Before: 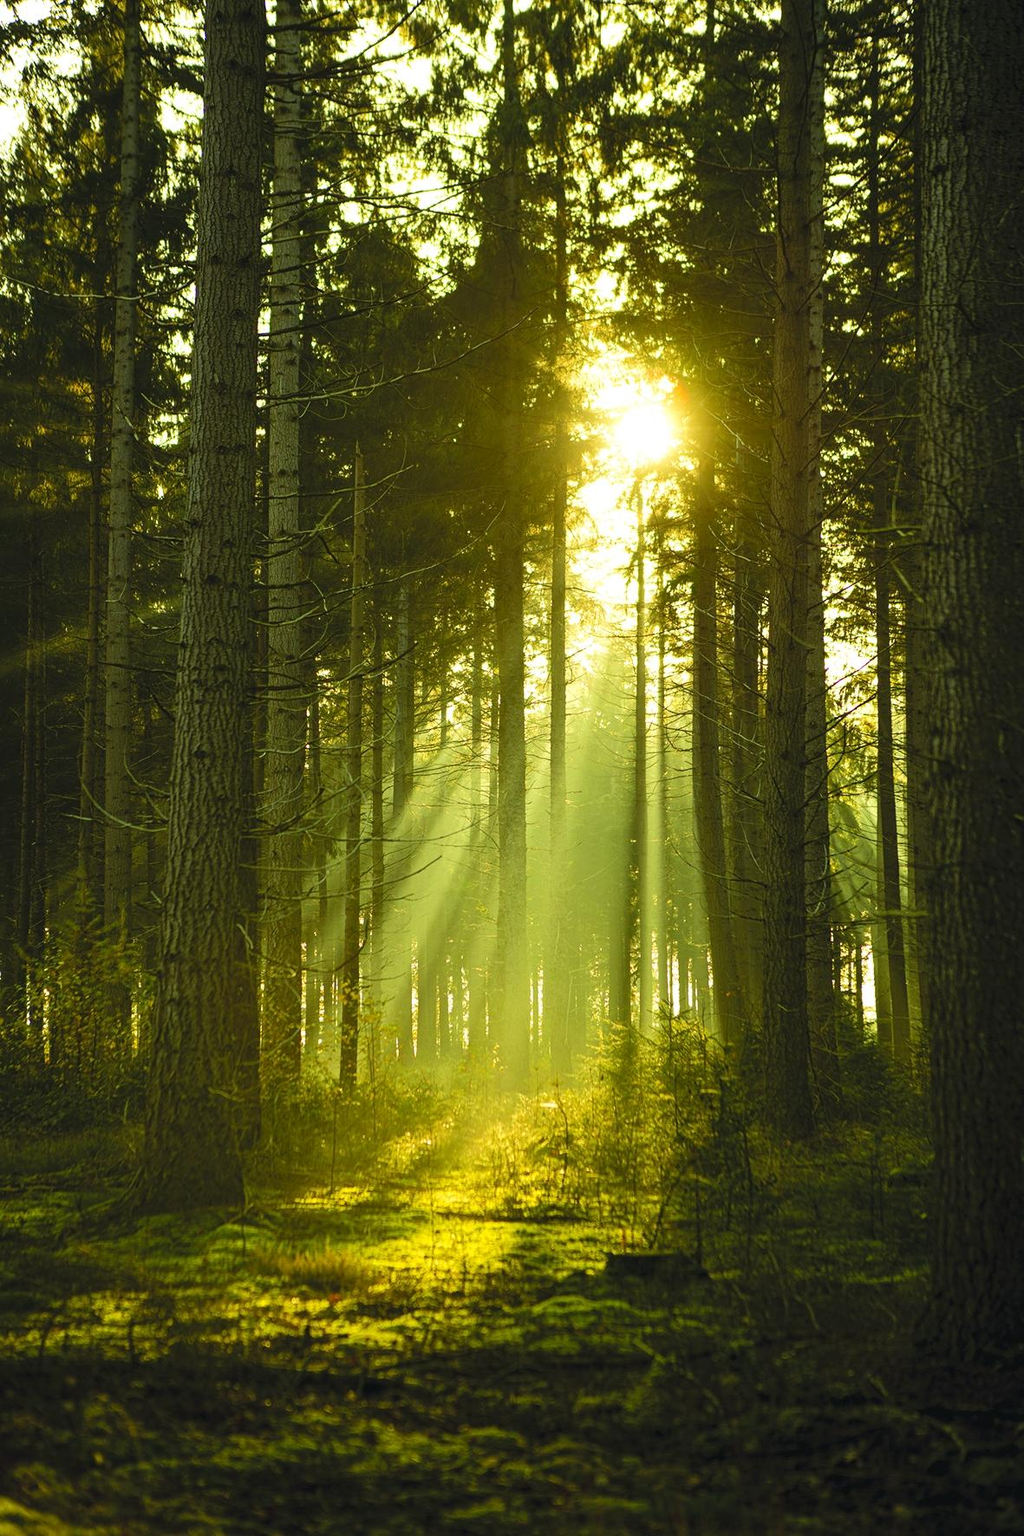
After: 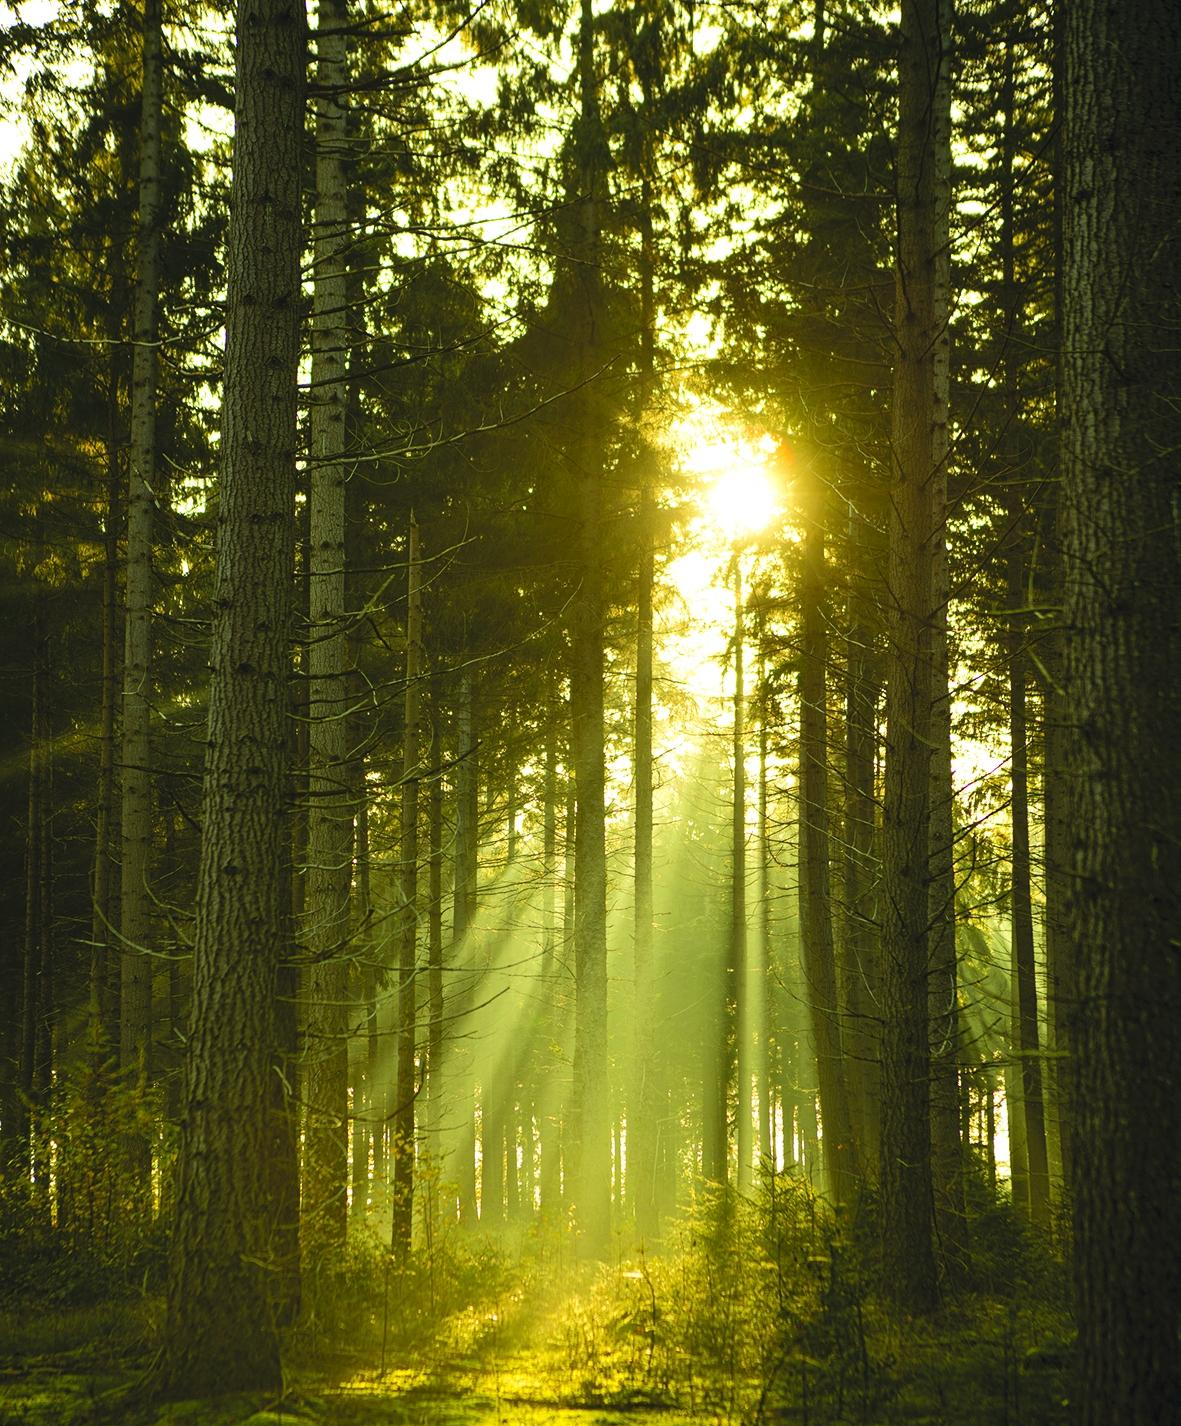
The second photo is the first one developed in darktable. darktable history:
crop: bottom 19.523%
